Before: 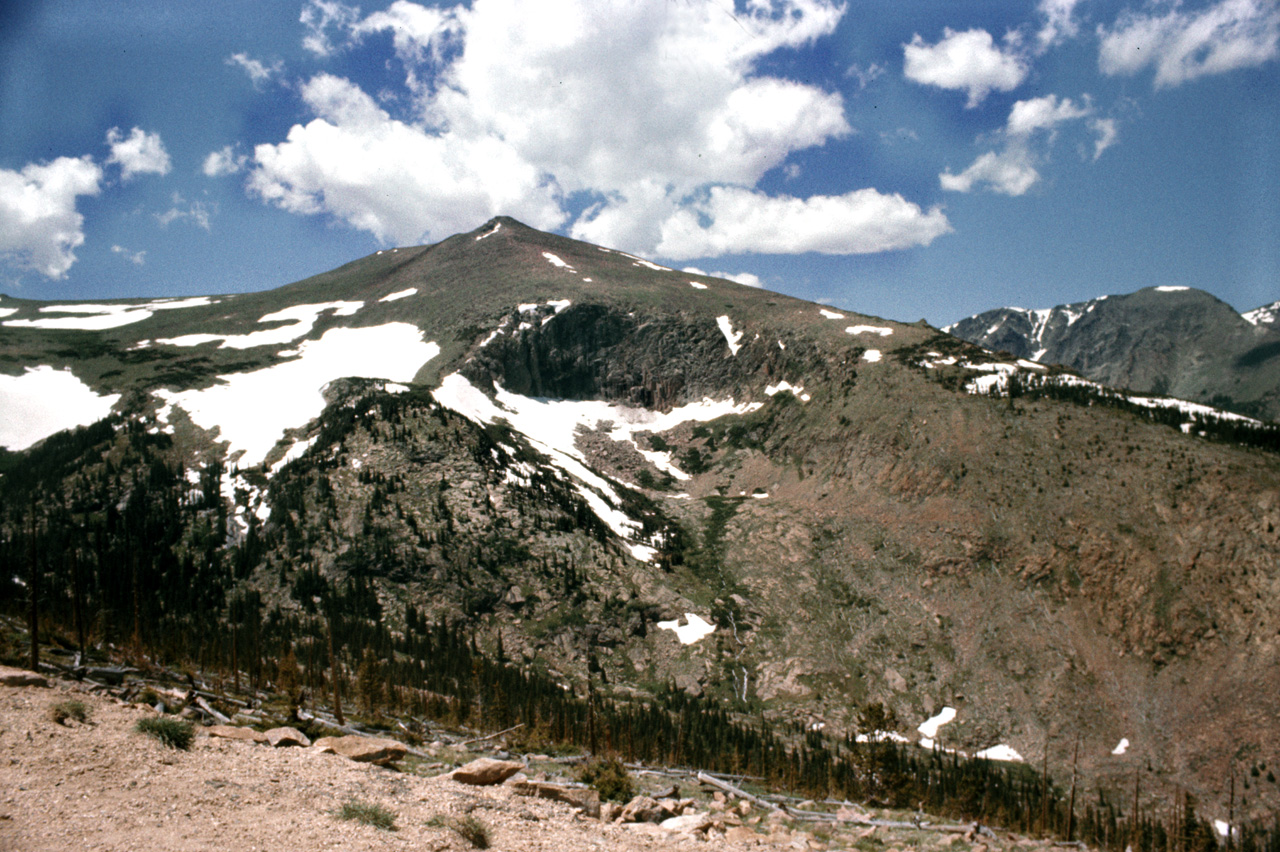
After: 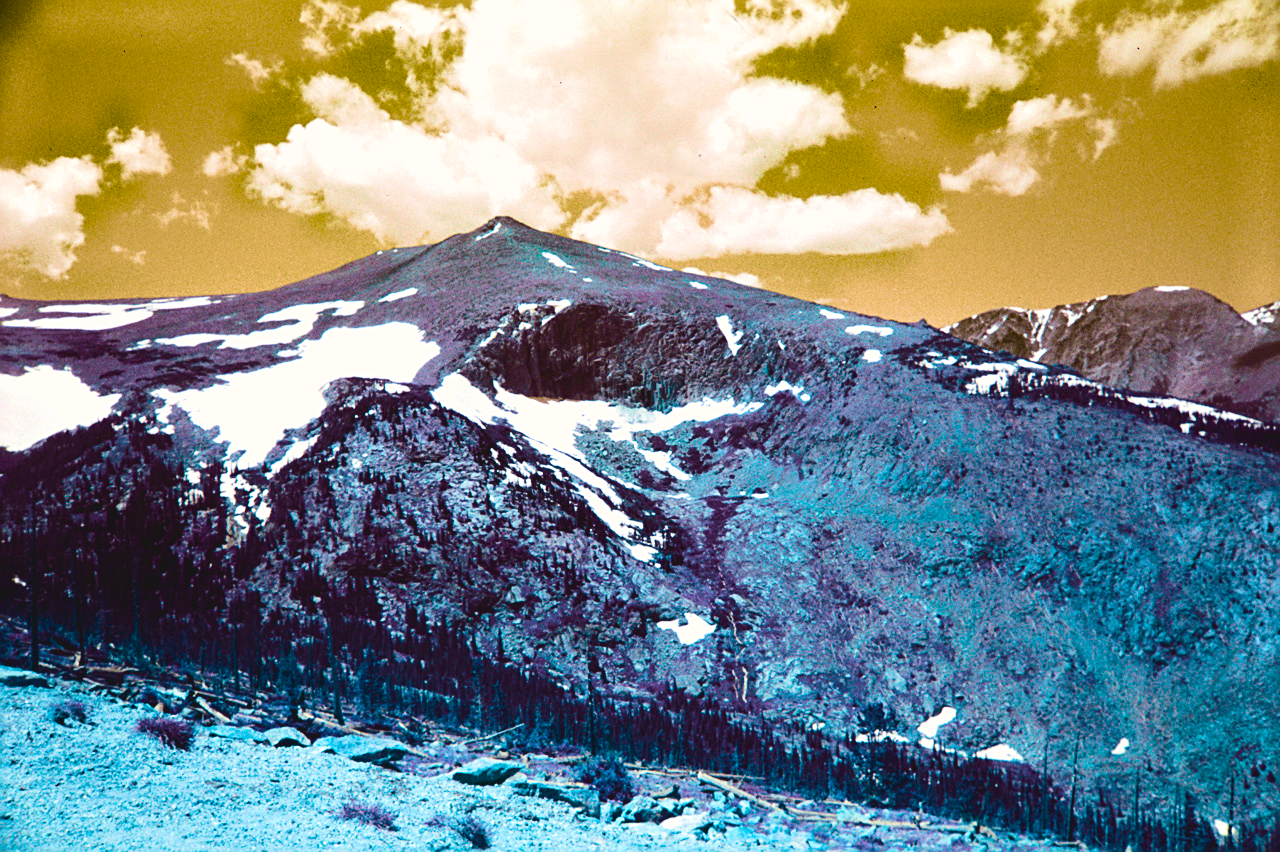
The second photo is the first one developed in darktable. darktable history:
tone curve: curves: ch0 [(0, 0) (0.003, 0.046) (0.011, 0.052) (0.025, 0.059) (0.044, 0.069) (0.069, 0.084) (0.1, 0.107) (0.136, 0.133) (0.177, 0.171) (0.224, 0.216) (0.277, 0.293) (0.335, 0.371) (0.399, 0.481) (0.468, 0.577) (0.543, 0.662) (0.623, 0.749) (0.709, 0.831) (0.801, 0.891) (0.898, 0.942) (1, 1)], color space Lab, independent channels, preserve colors none
color balance rgb: highlights gain › chroma 1.75%, highlights gain › hue 56.21°, global offset › luminance 0.475%, perceptual saturation grading › global saturation 34.995%, perceptual saturation grading › highlights -29.904%, perceptual saturation grading › shadows 35.739%, hue shift 179.94°, global vibrance 49.834%, contrast 0.607%
velvia: strength 44.53%
sharpen: on, module defaults
